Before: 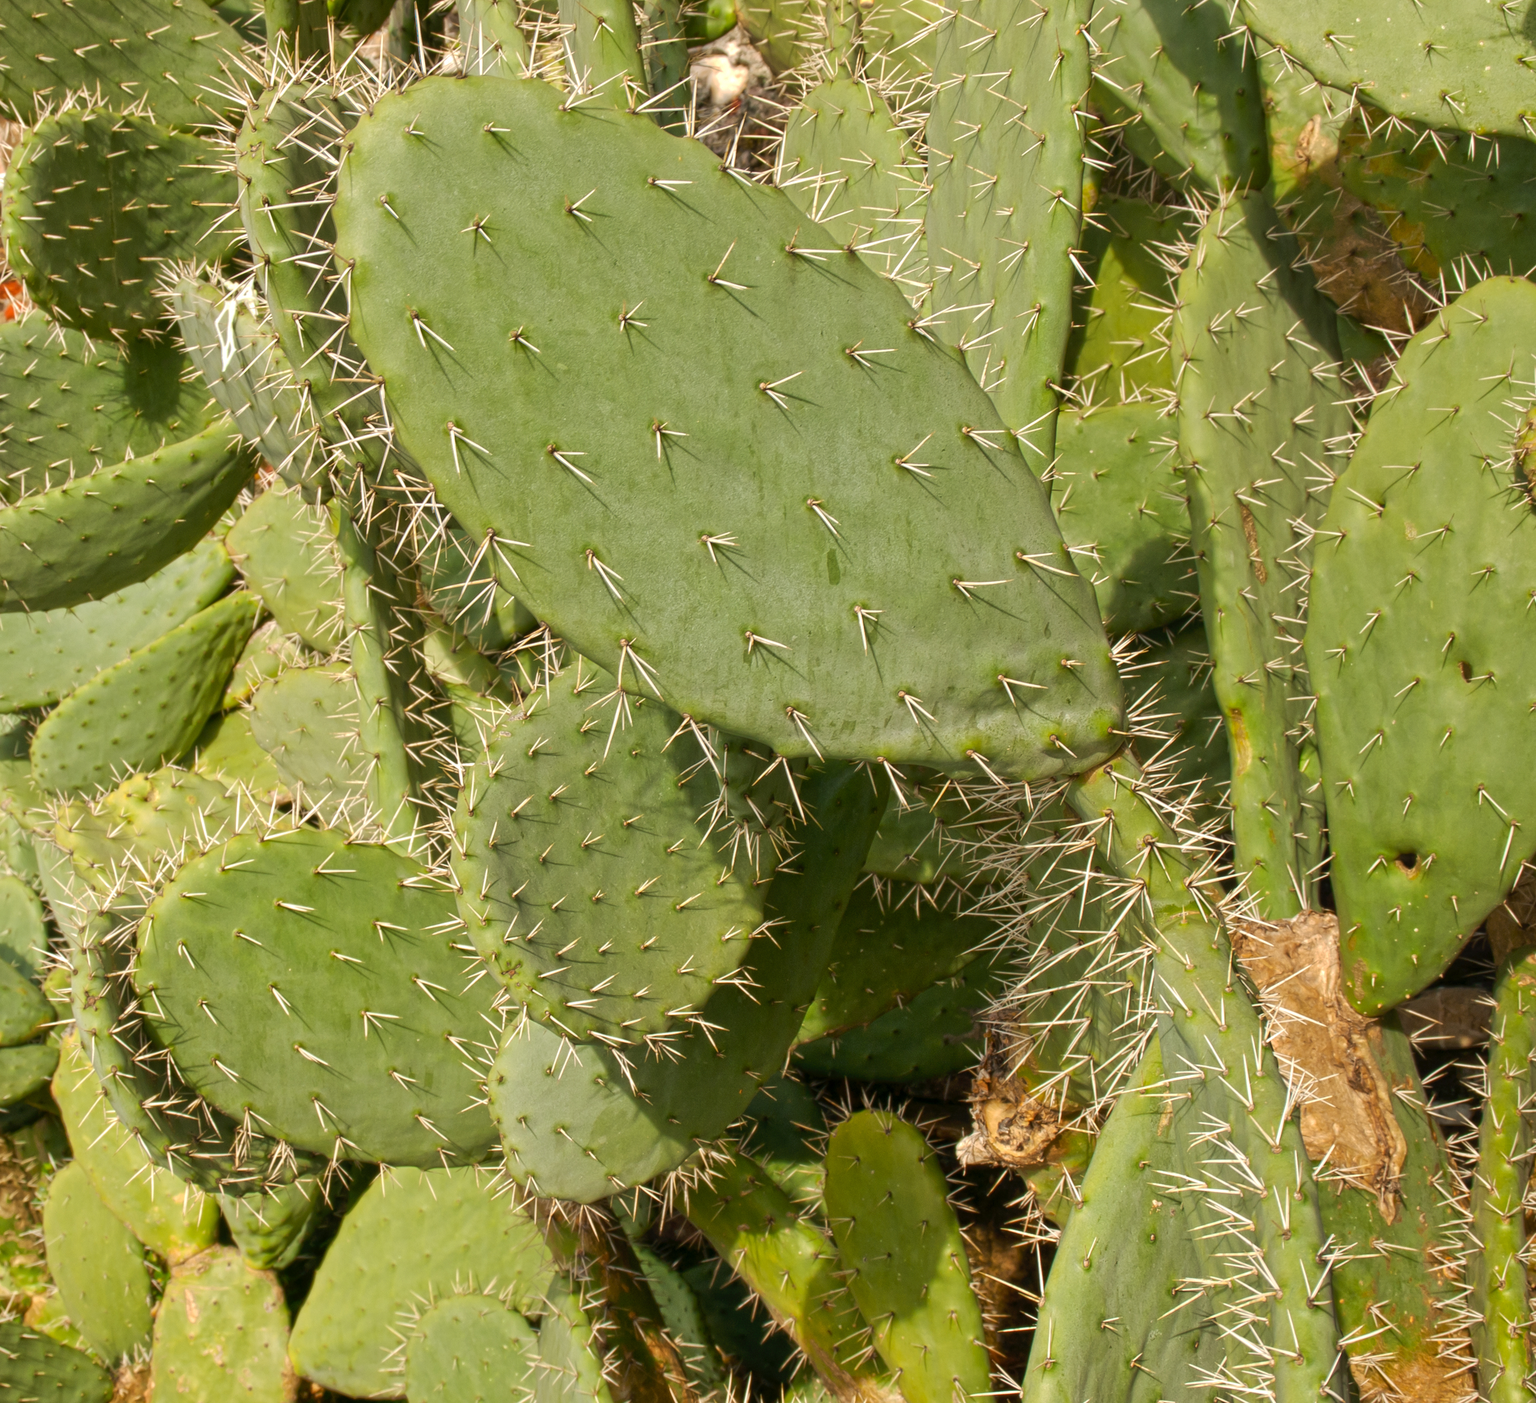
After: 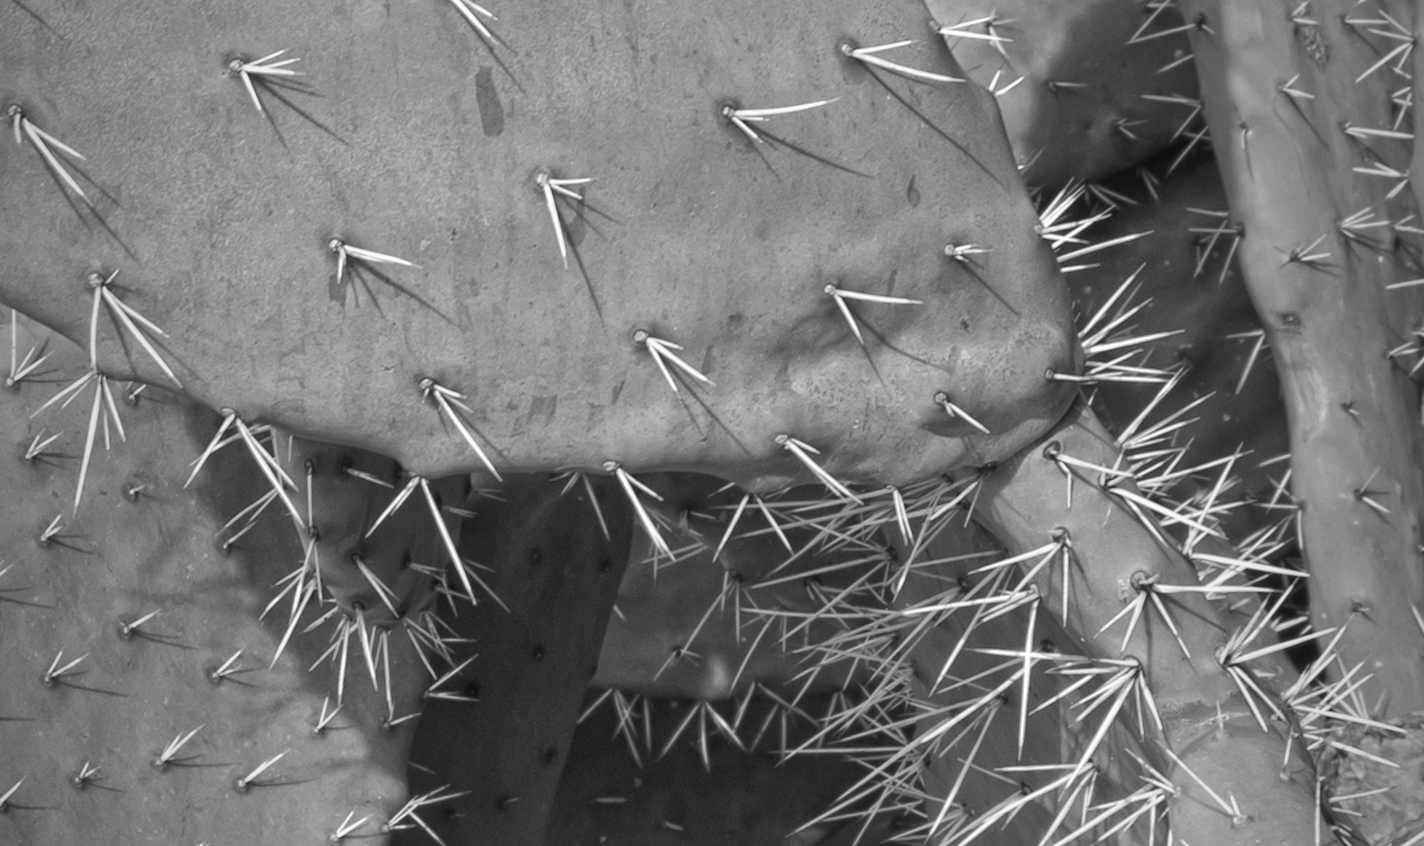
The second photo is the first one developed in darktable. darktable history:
vignetting: fall-off start 97%, fall-off radius 100%, width/height ratio 0.609, unbound false
crop: left 36.607%, top 34.735%, right 13.146%, bottom 30.611%
rotate and perspective: rotation -4.57°, crop left 0.054, crop right 0.944, crop top 0.087, crop bottom 0.914
monochrome: on, module defaults
